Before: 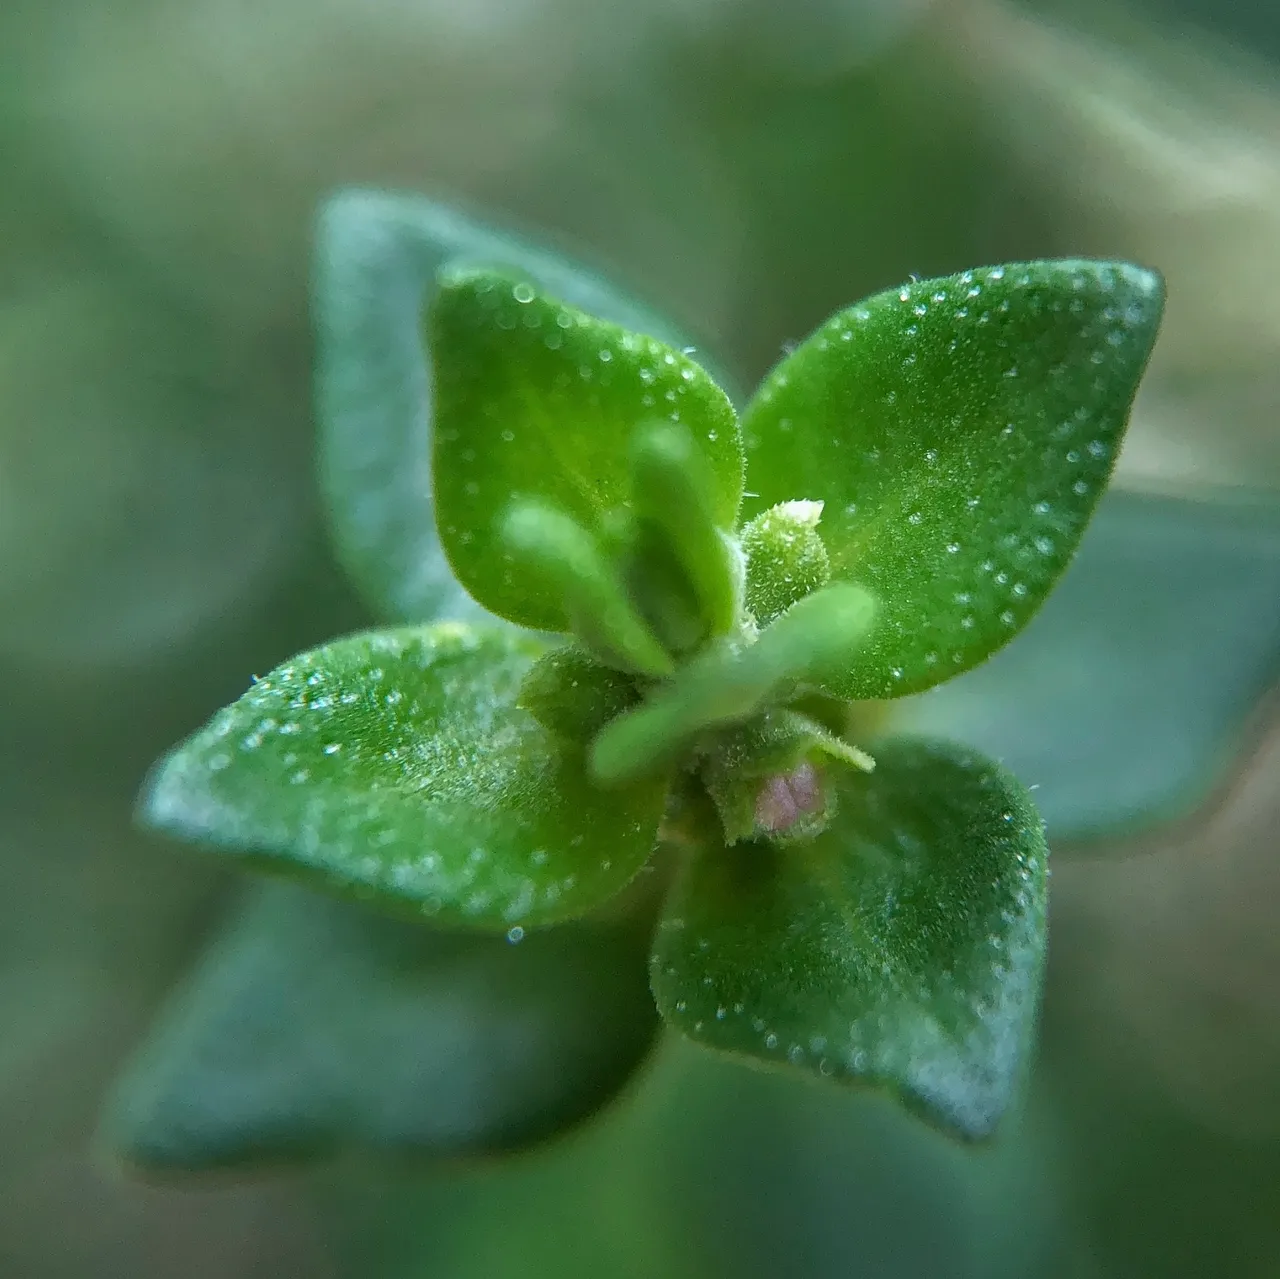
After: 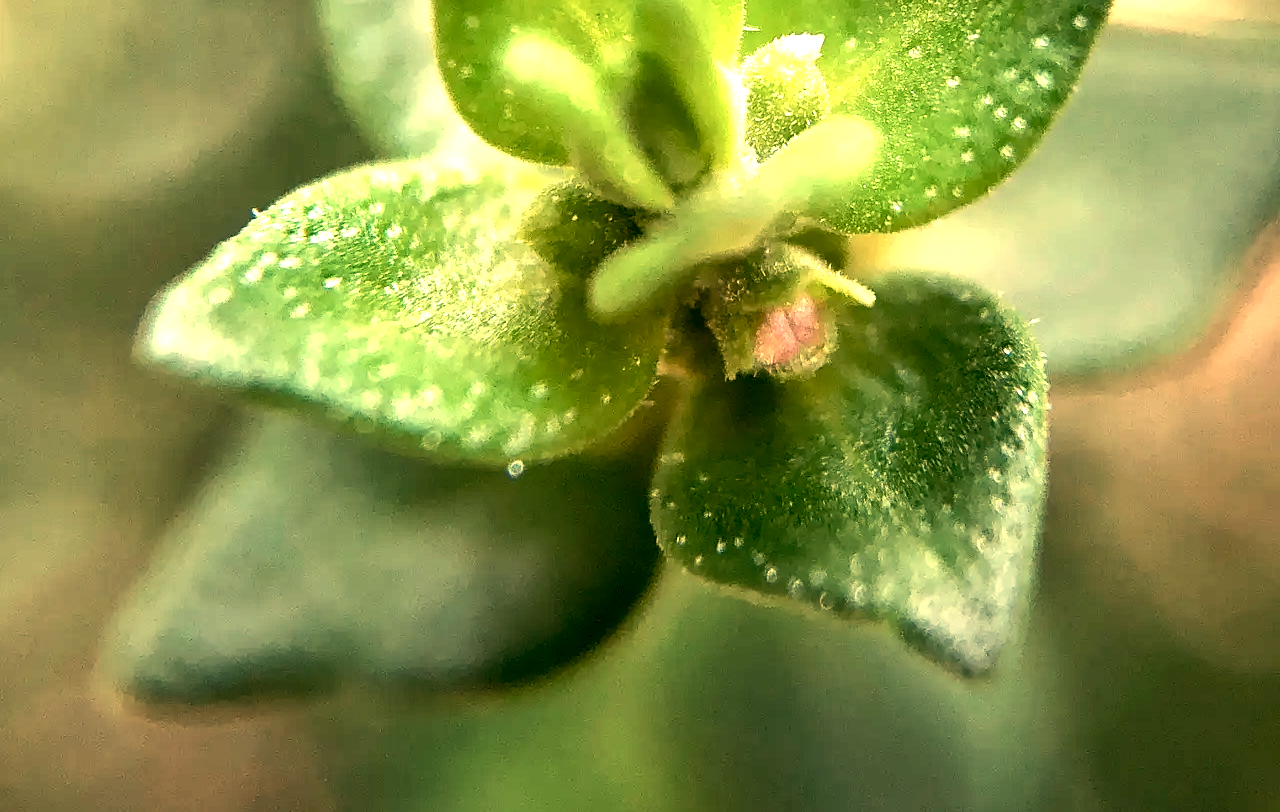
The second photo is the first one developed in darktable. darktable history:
crop and rotate: top 36.435%
tone equalizer: -8 EV -1.08 EV, -7 EV -1.01 EV, -6 EV -0.867 EV, -5 EV -0.578 EV, -3 EV 0.578 EV, -2 EV 0.867 EV, -1 EV 1.01 EV, +0 EV 1.08 EV, edges refinement/feathering 500, mask exposure compensation -1.57 EV, preserve details no
exposure: black level correction 0.012, exposure 0.7 EV, compensate exposure bias true, compensate highlight preservation false
white balance: red 1.467, blue 0.684
color correction: highlights a* 2.75, highlights b* 5, shadows a* -2.04, shadows b* -4.84, saturation 0.8
